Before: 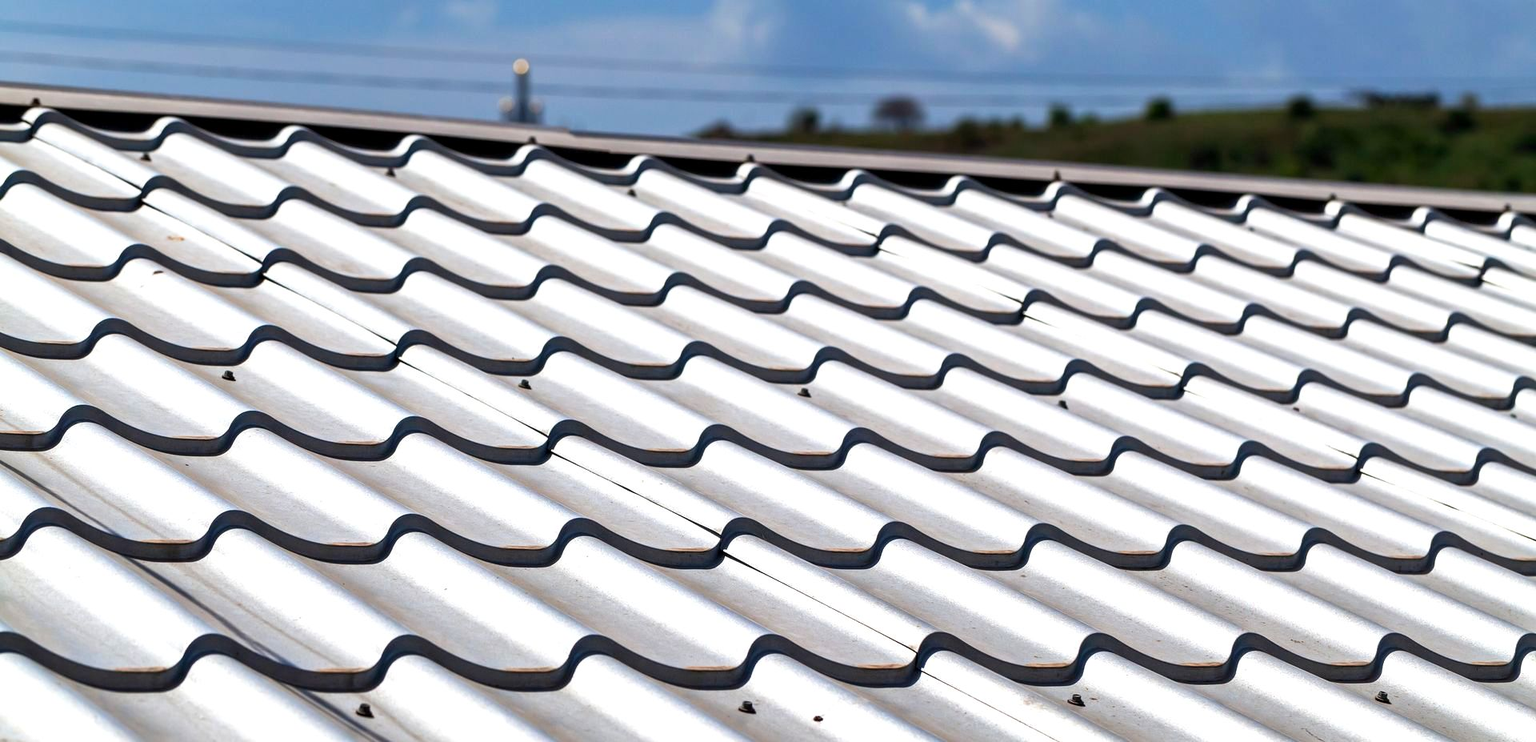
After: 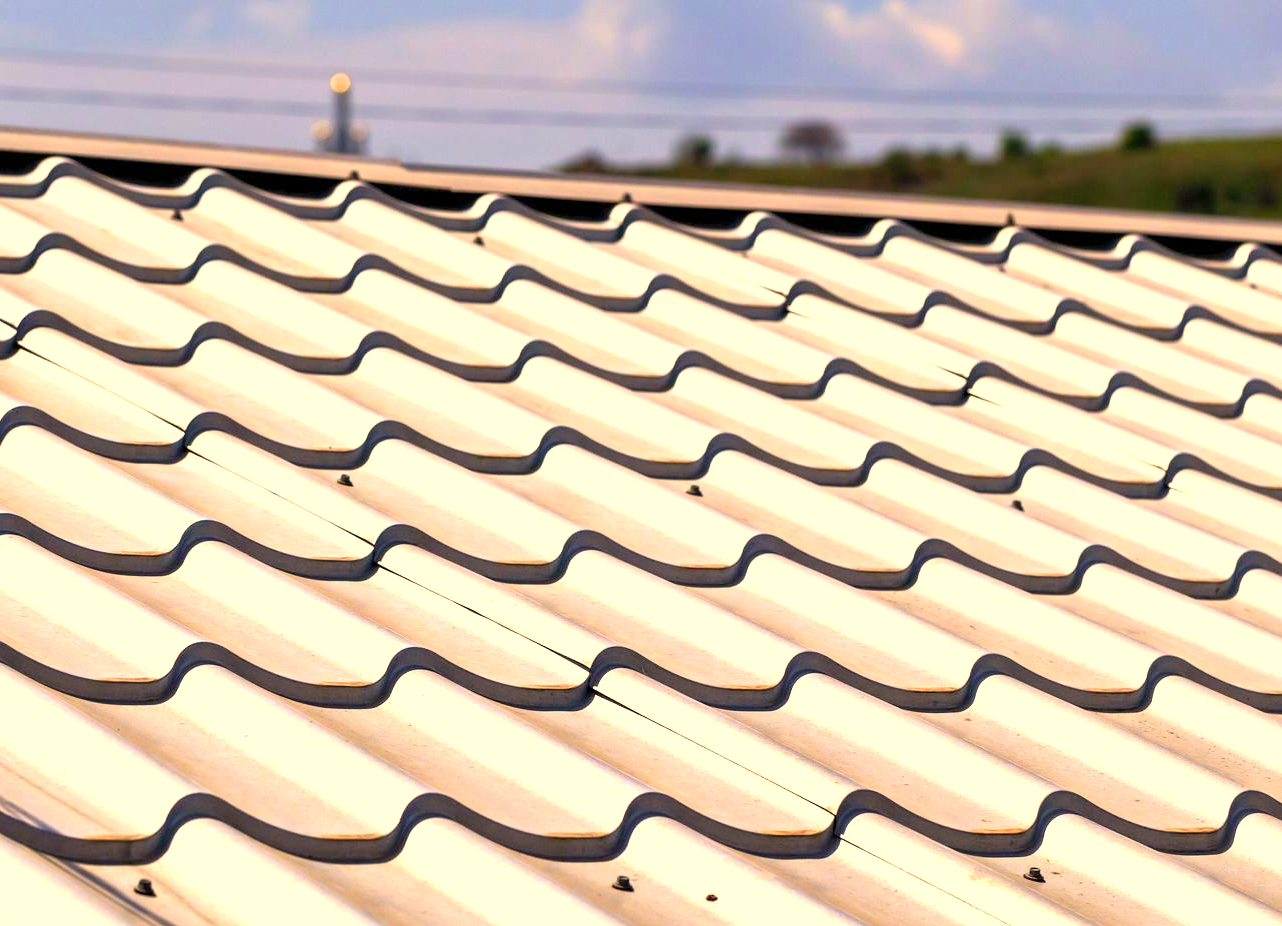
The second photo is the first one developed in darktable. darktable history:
exposure: exposure 0.504 EV, compensate exposure bias true, compensate highlight preservation false
crop and rotate: left 16.214%, right 17.001%
contrast brightness saturation: brightness 0.093, saturation 0.193
color correction: highlights a* 14.79, highlights b* 31.18
